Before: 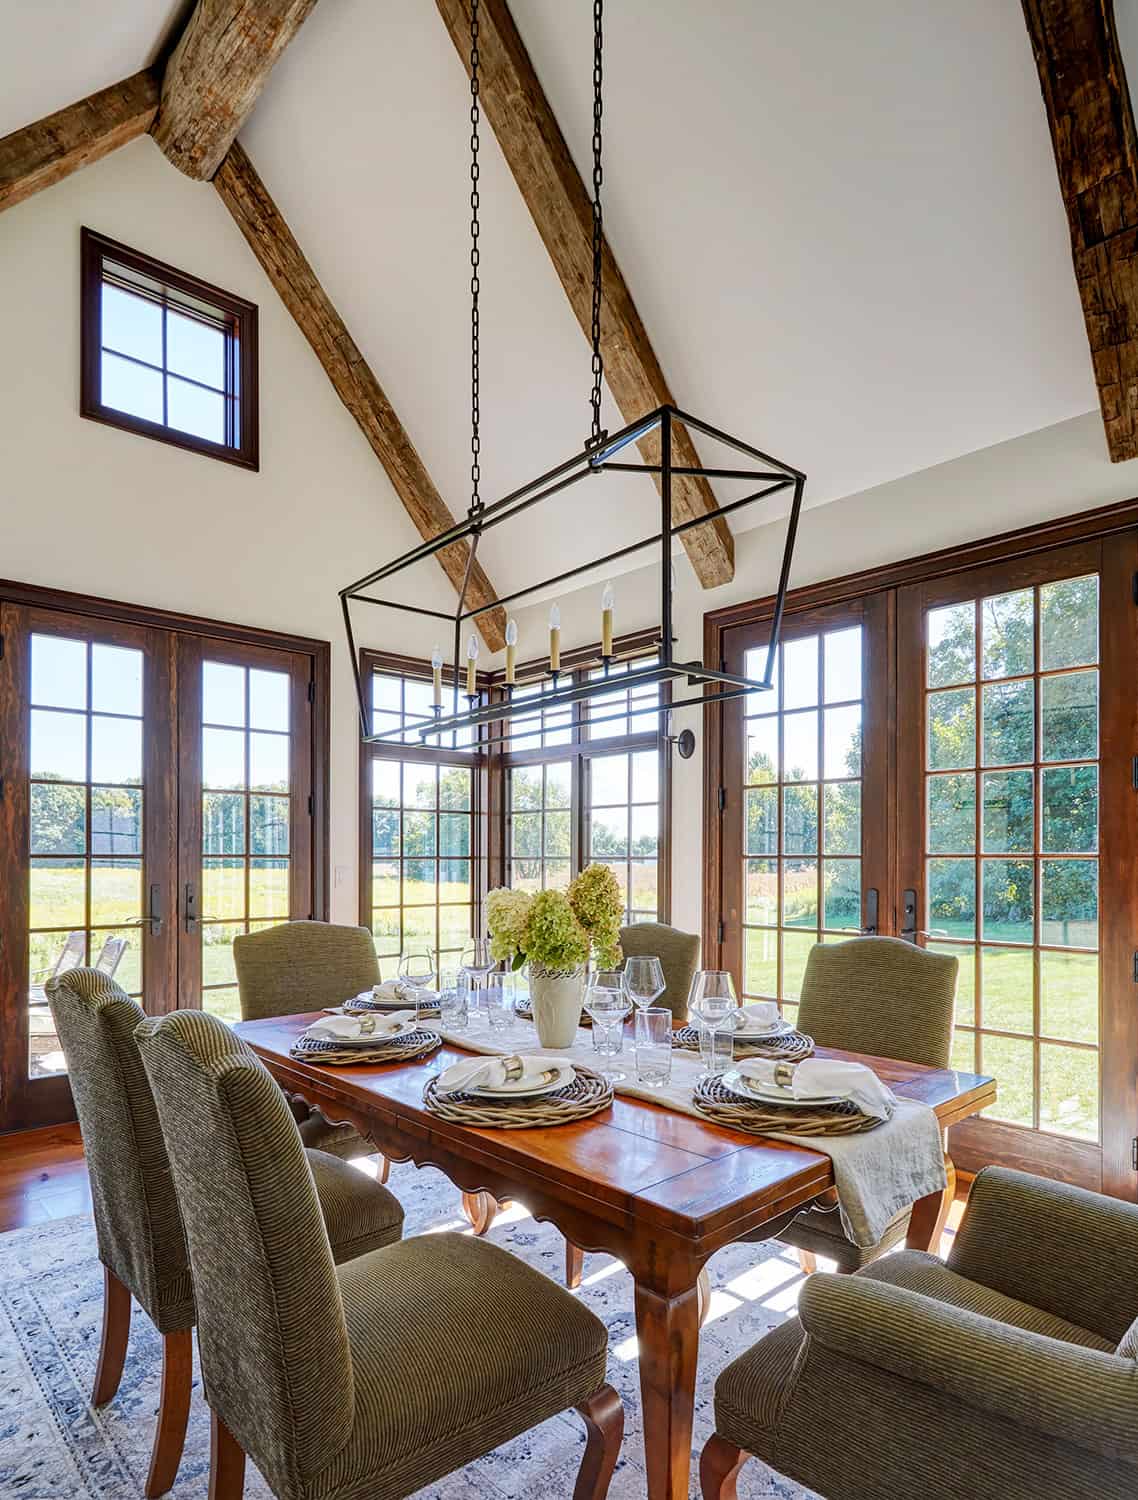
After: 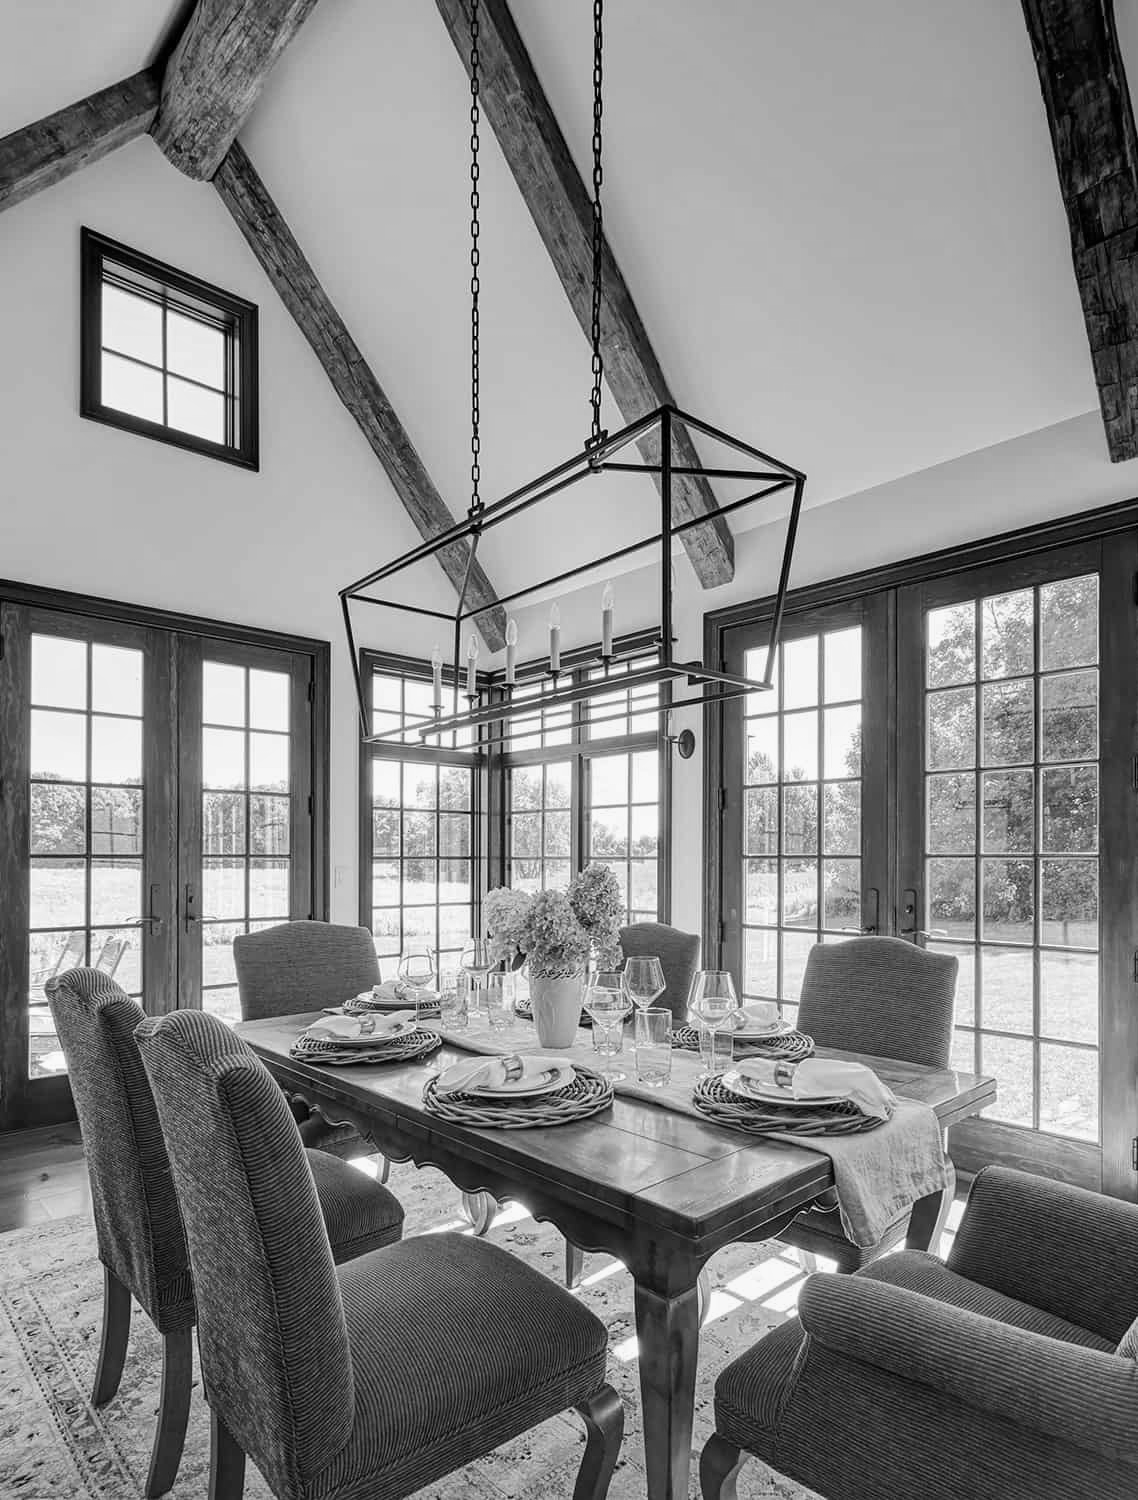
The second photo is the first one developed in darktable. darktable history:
white balance: red 0.976, blue 1.04
monochrome: a -6.99, b 35.61, size 1.4
